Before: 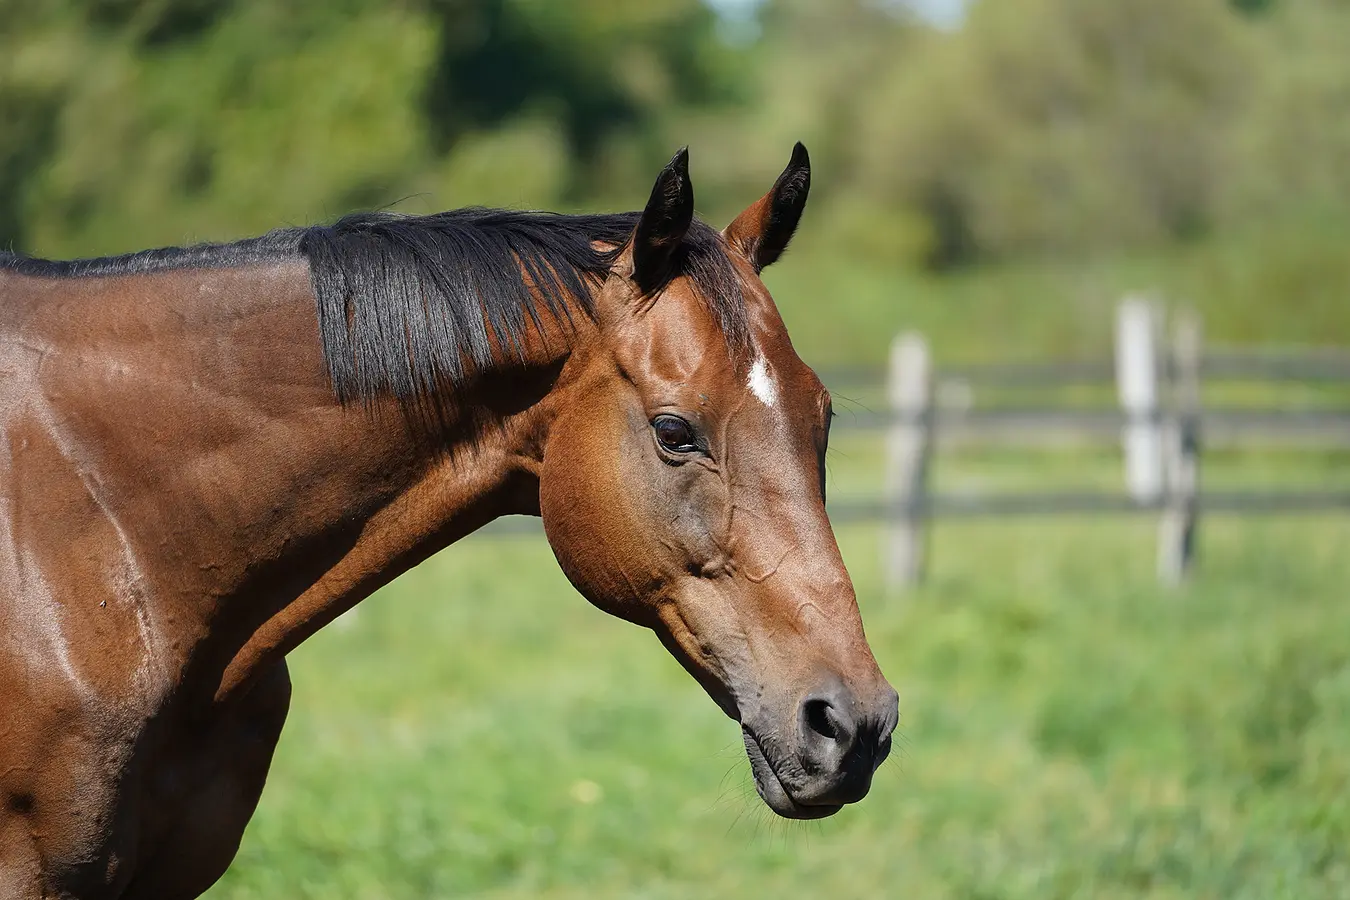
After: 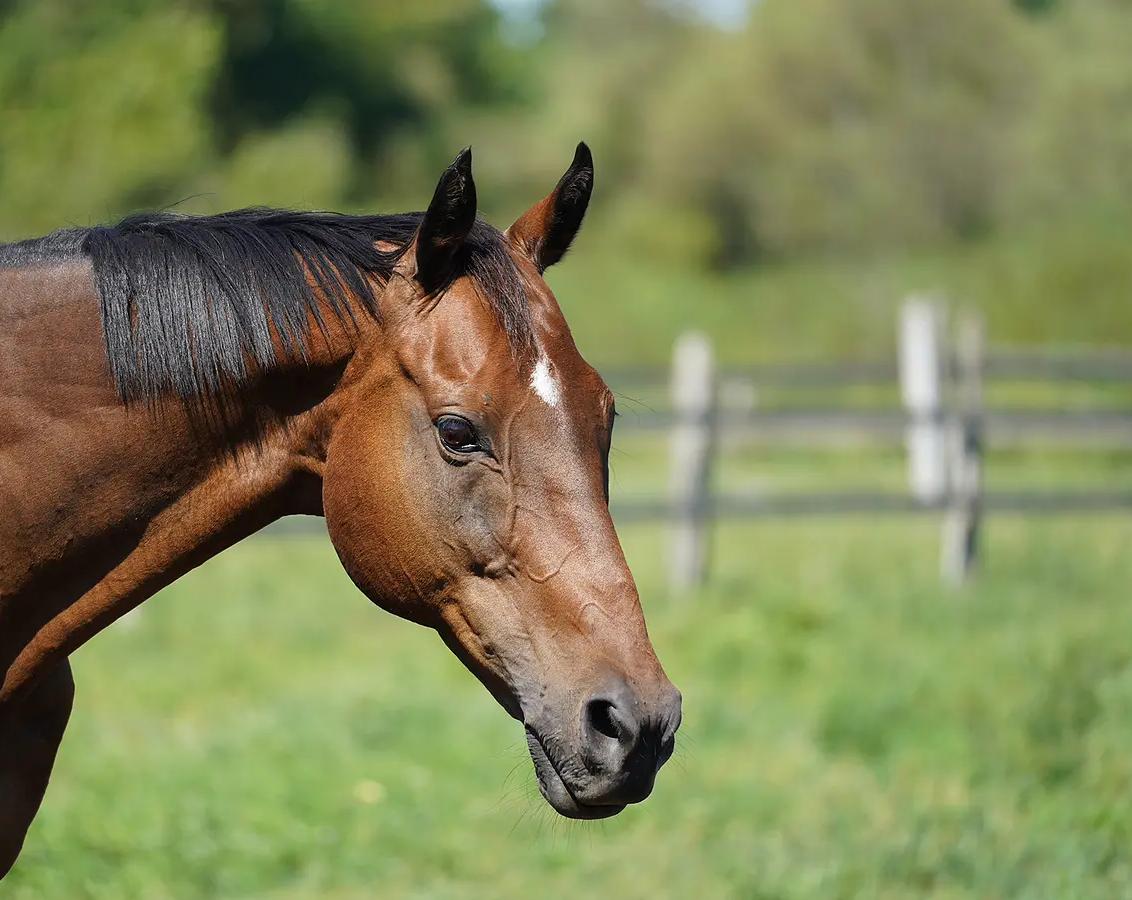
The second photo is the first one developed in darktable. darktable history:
crop: left 16.079%
